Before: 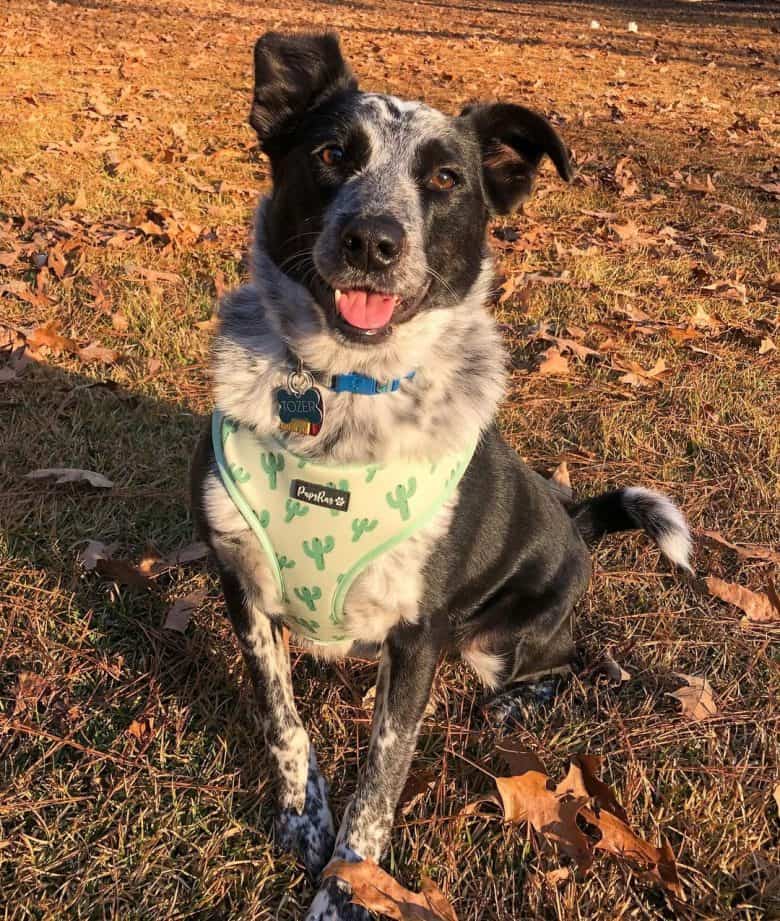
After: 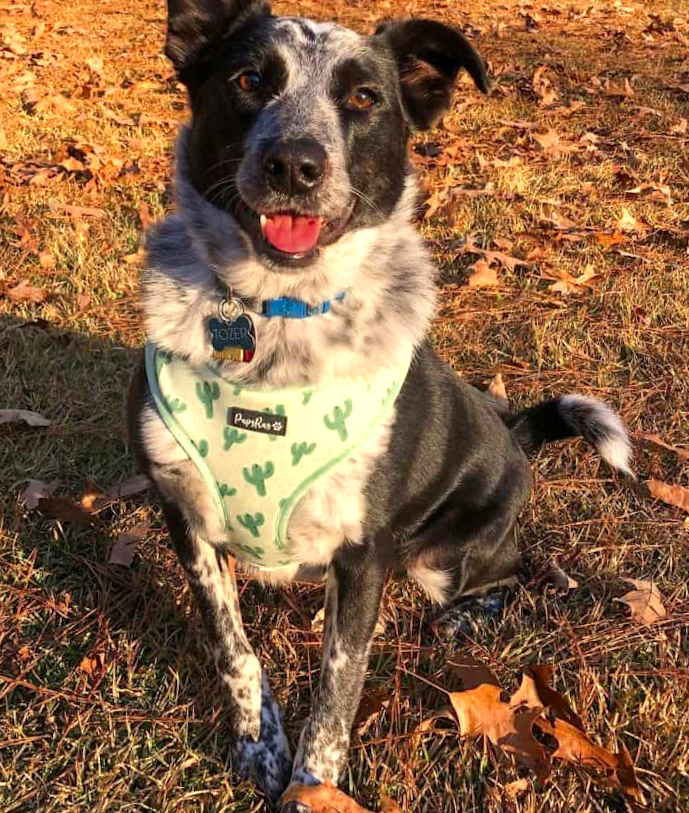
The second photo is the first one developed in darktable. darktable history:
color zones: curves: ch0 [(0.004, 0.305) (0.261, 0.623) (0.389, 0.399) (0.708, 0.571) (0.947, 0.34)]; ch1 [(0.025, 0.645) (0.229, 0.584) (0.326, 0.551) (0.484, 0.262) (0.757, 0.643)]
crop and rotate: angle 3.36°, left 5.658%, top 5.716%
